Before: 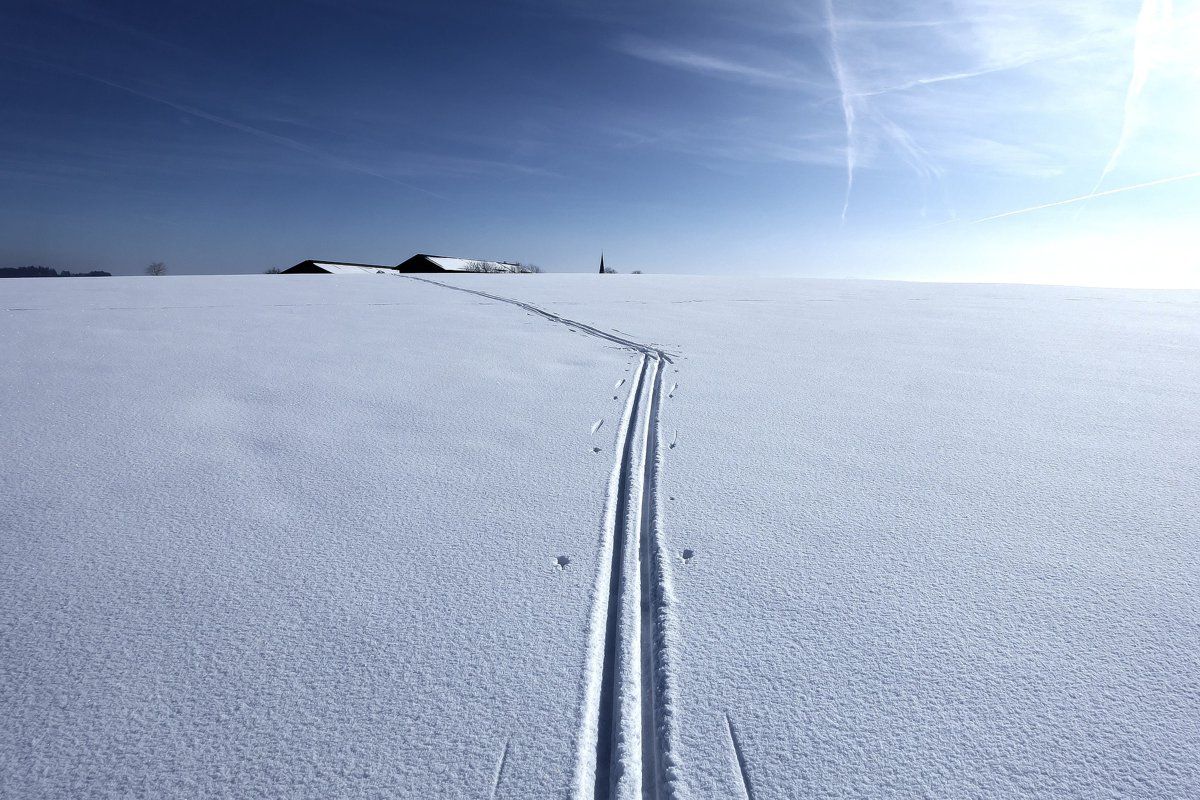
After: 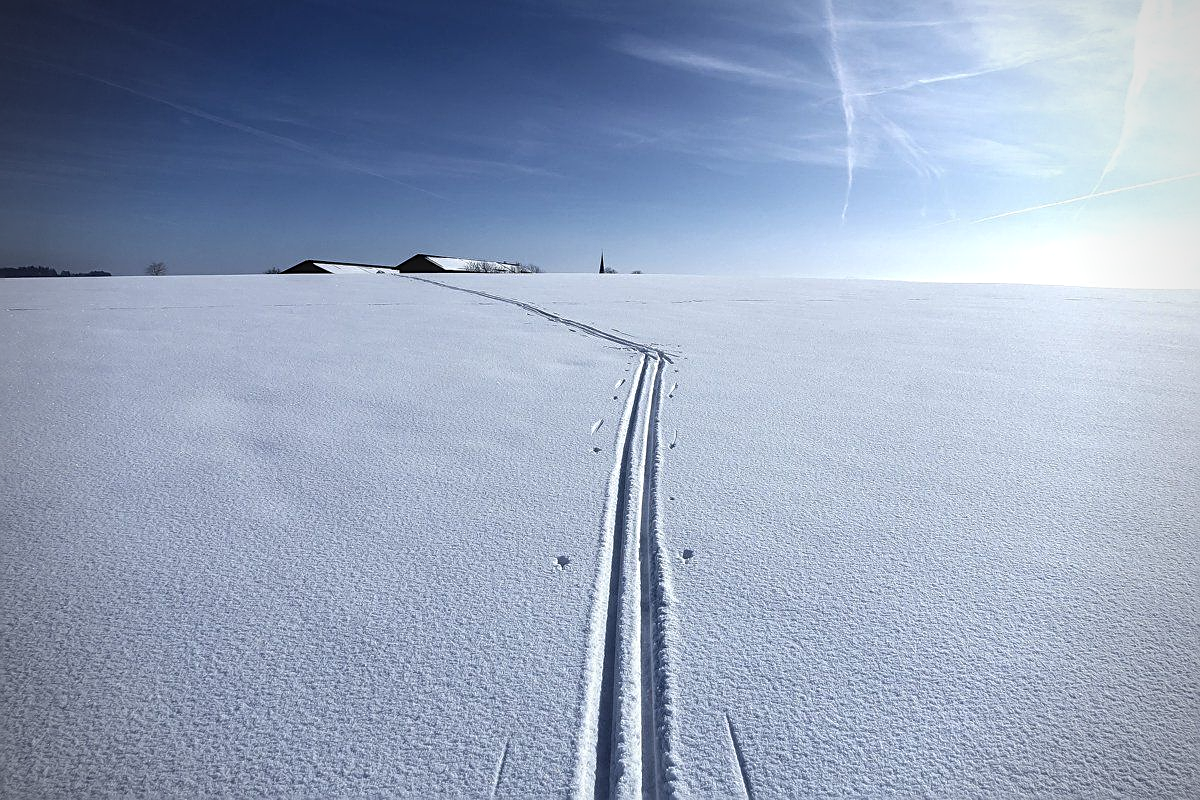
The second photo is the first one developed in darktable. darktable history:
sharpen: on, module defaults
local contrast: detail 115%
vignetting: on, module defaults
